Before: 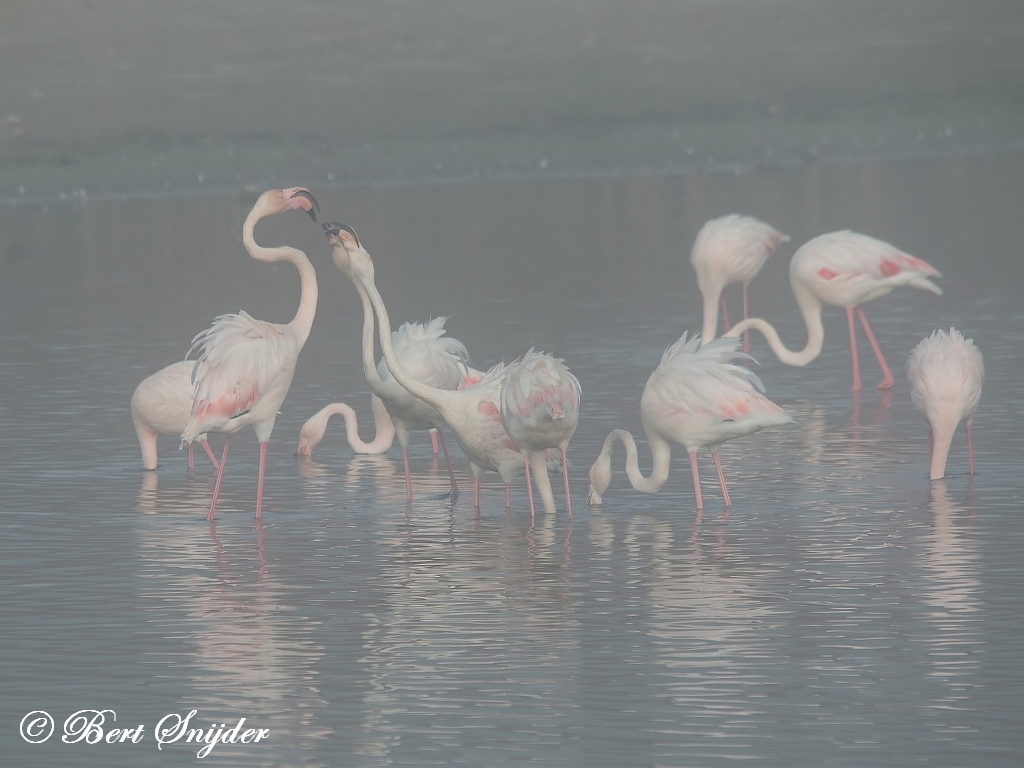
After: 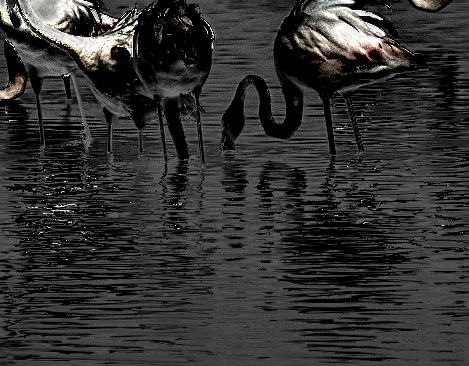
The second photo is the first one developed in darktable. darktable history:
exposure: black level correction 0, exposure 3.907 EV, compensate highlight preservation false
local contrast: highlights 107%, shadows 102%, detail 119%, midtone range 0.2
shadows and highlights: shadows 20.74, highlights -82.67, soften with gaussian
crop: left 35.901%, top 46.15%, right 18.223%, bottom 6.14%
sharpen: on, module defaults
color balance rgb: power › hue 73.29°, linear chroma grading › shadows -3.156%, linear chroma grading › highlights -4.107%, perceptual saturation grading › global saturation 19.828%, perceptual saturation grading › highlights -25.079%, perceptual saturation grading › shadows 49.848%, global vibrance 9.999%
